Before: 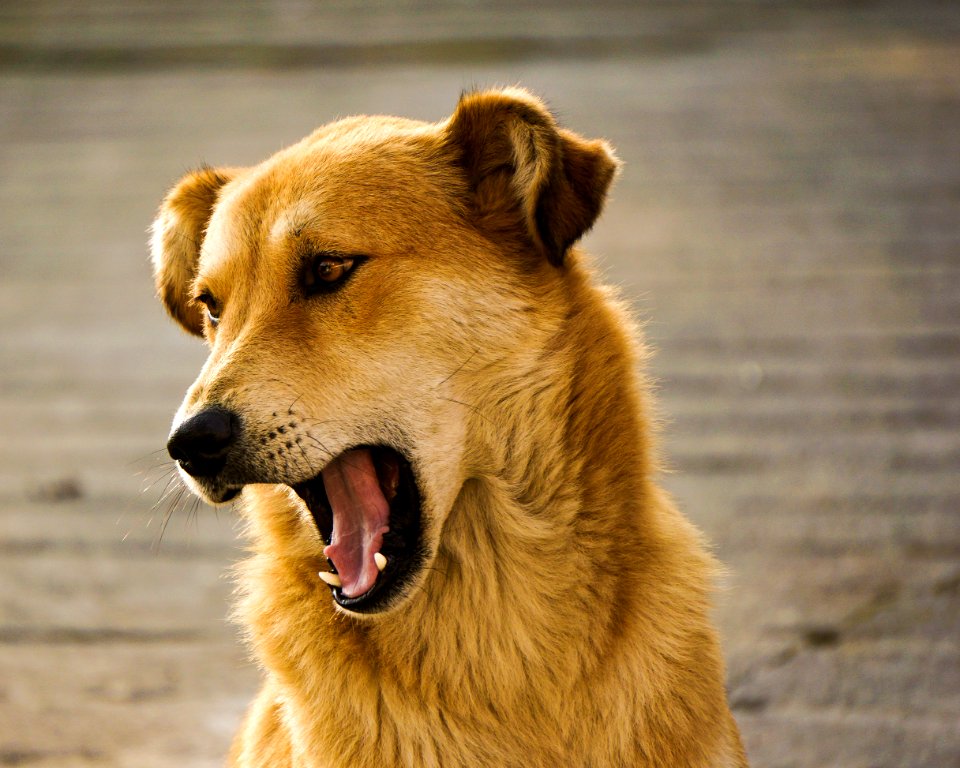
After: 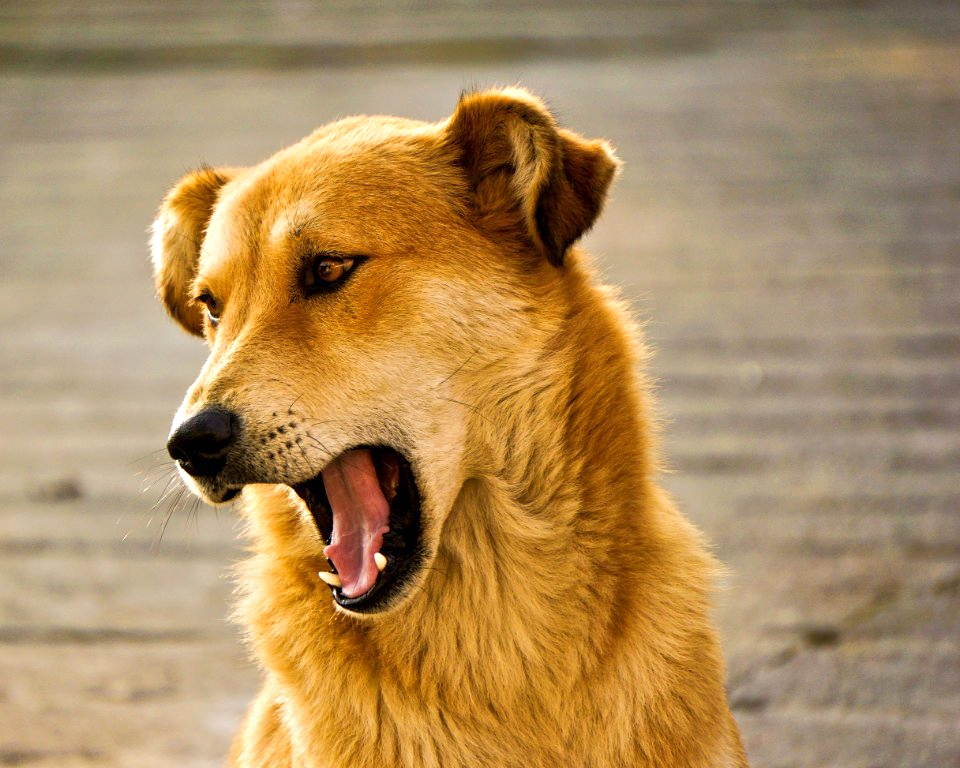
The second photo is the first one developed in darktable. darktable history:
tone equalizer: -8 EV 1.02 EV, -7 EV 0.963 EV, -6 EV 0.973 EV, -5 EV 0.963 EV, -4 EV 1.02 EV, -3 EV 0.755 EV, -2 EV 0.513 EV, -1 EV 0.274 EV
